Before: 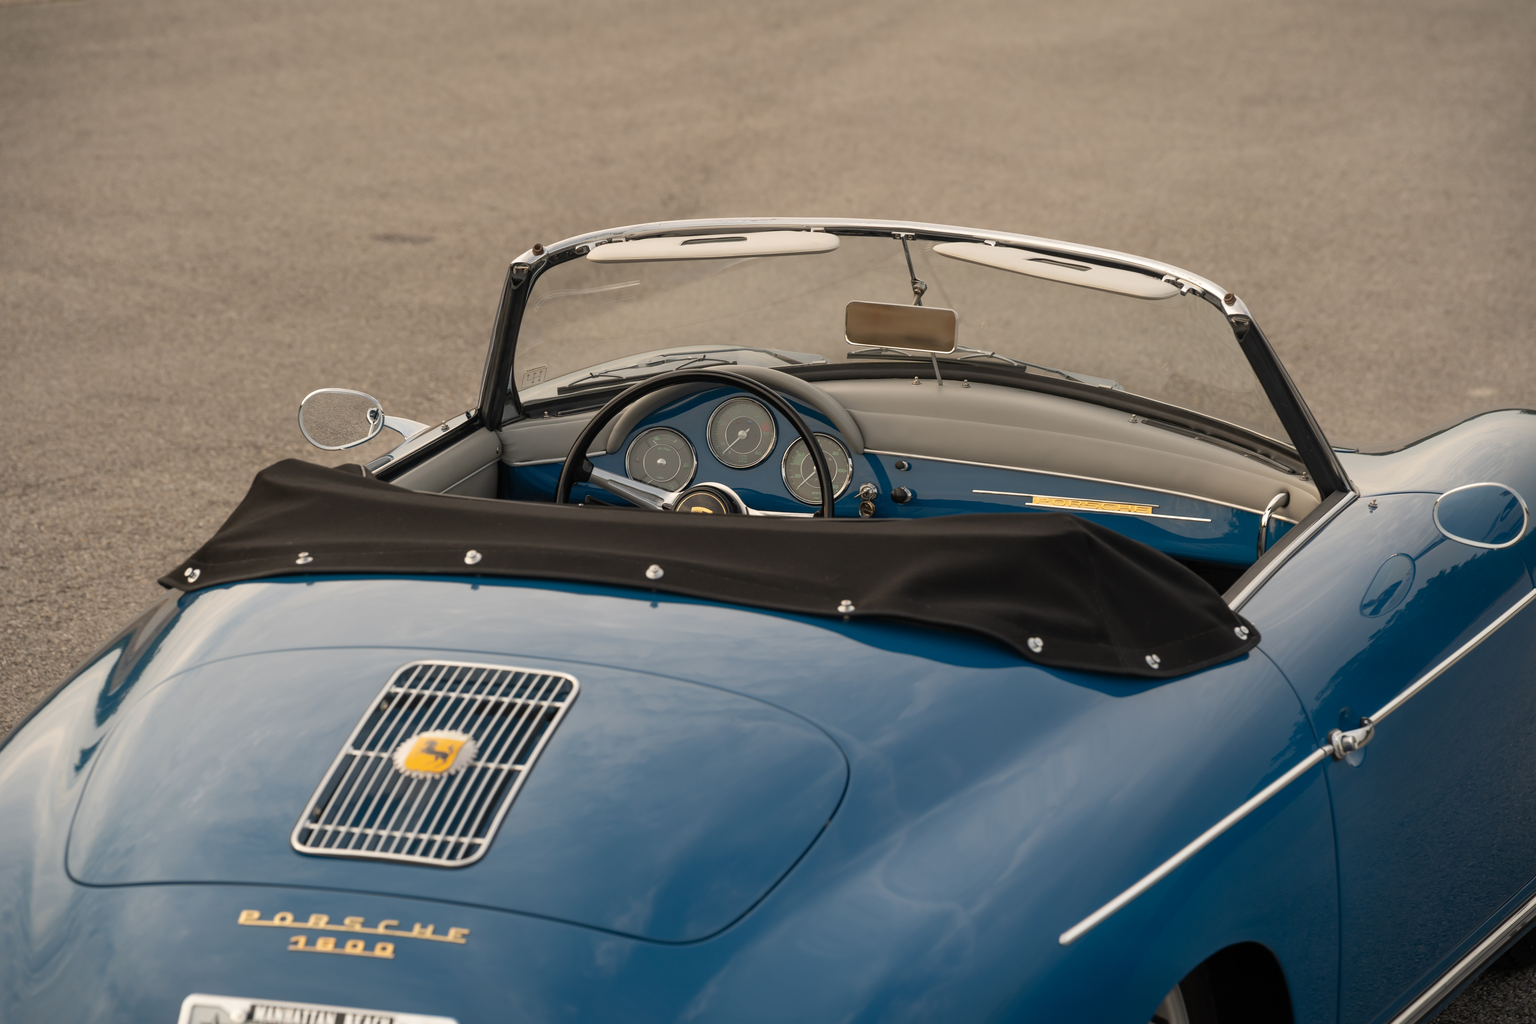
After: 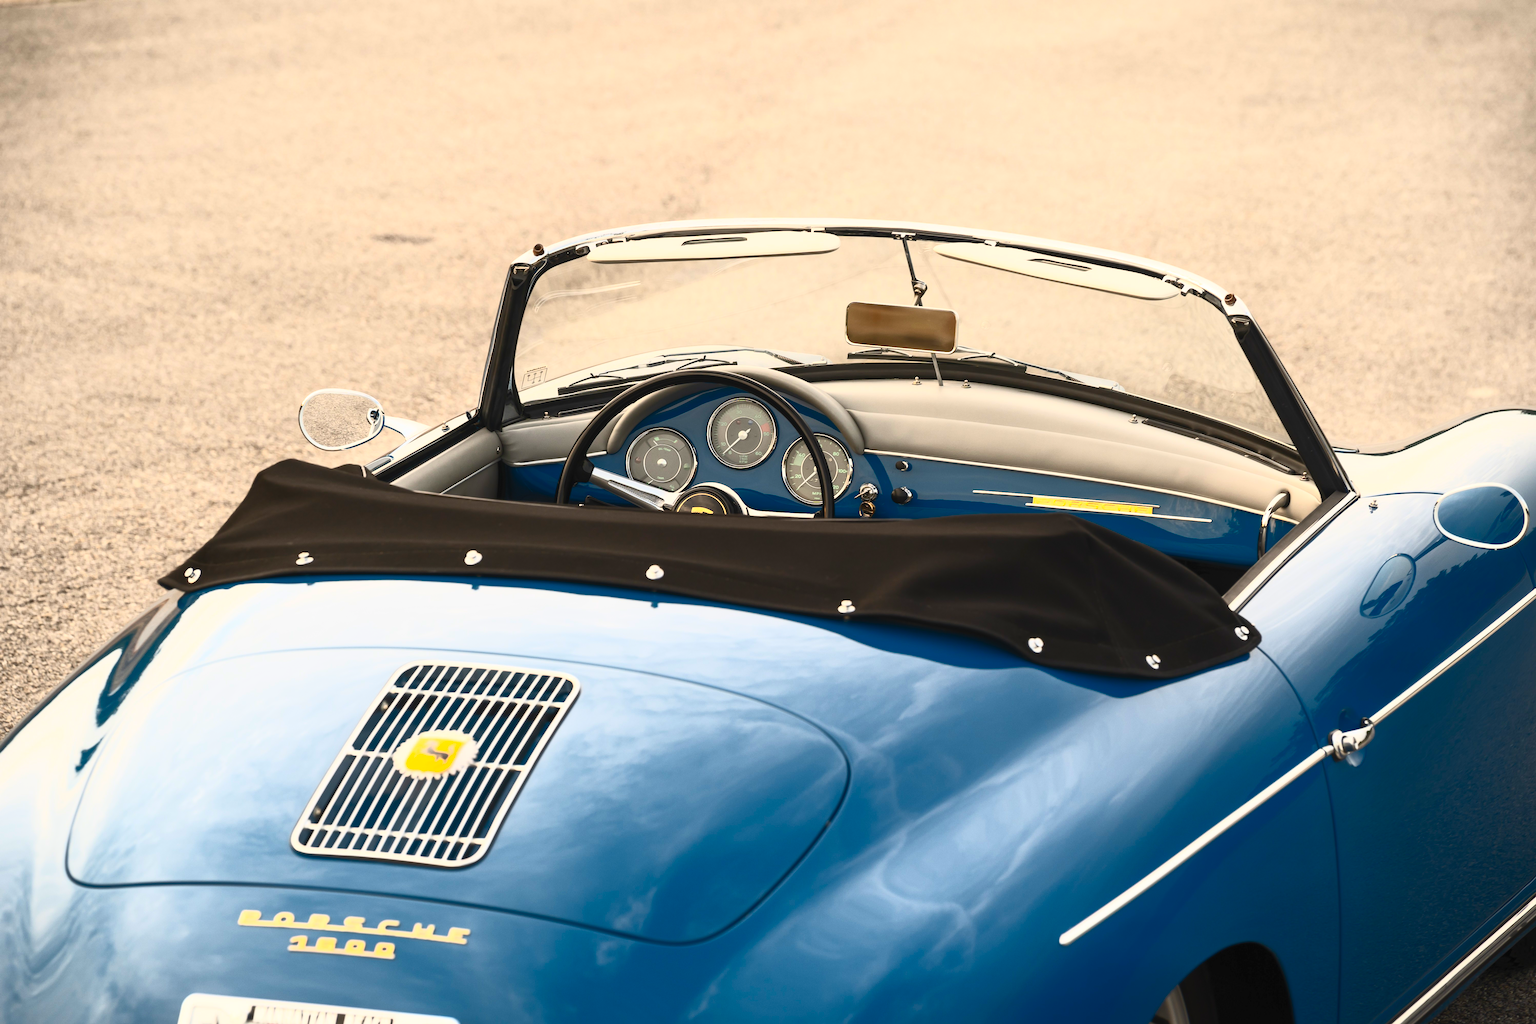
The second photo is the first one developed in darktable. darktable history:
contrast brightness saturation: contrast 0.829, brightness 0.587, saturation 0.591
